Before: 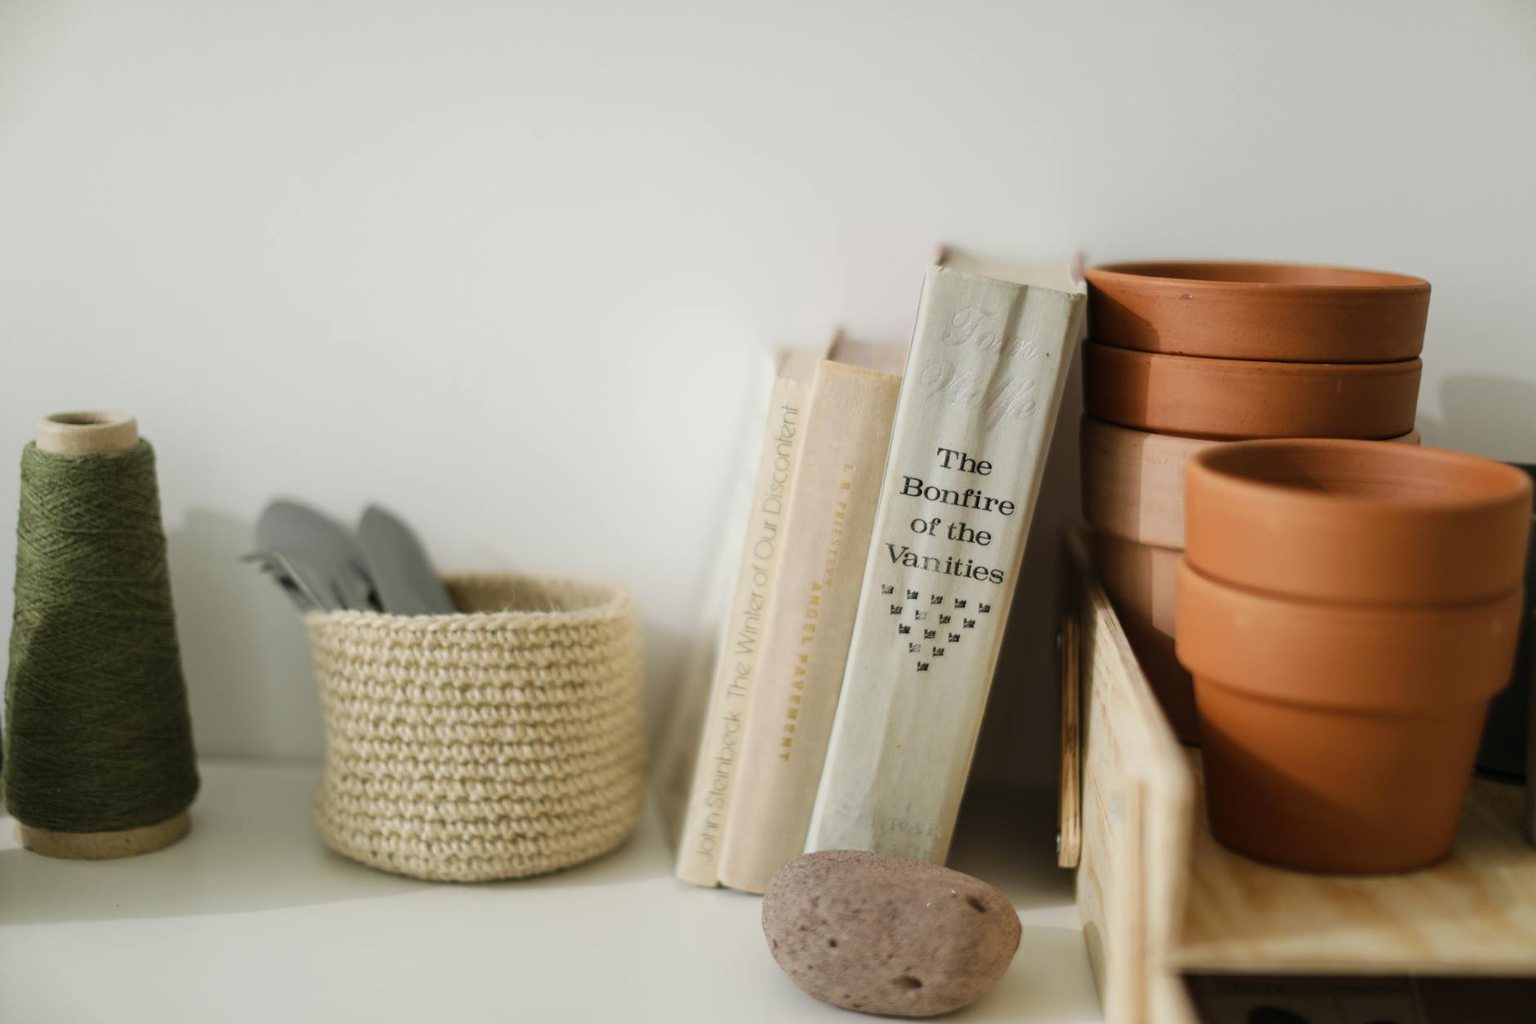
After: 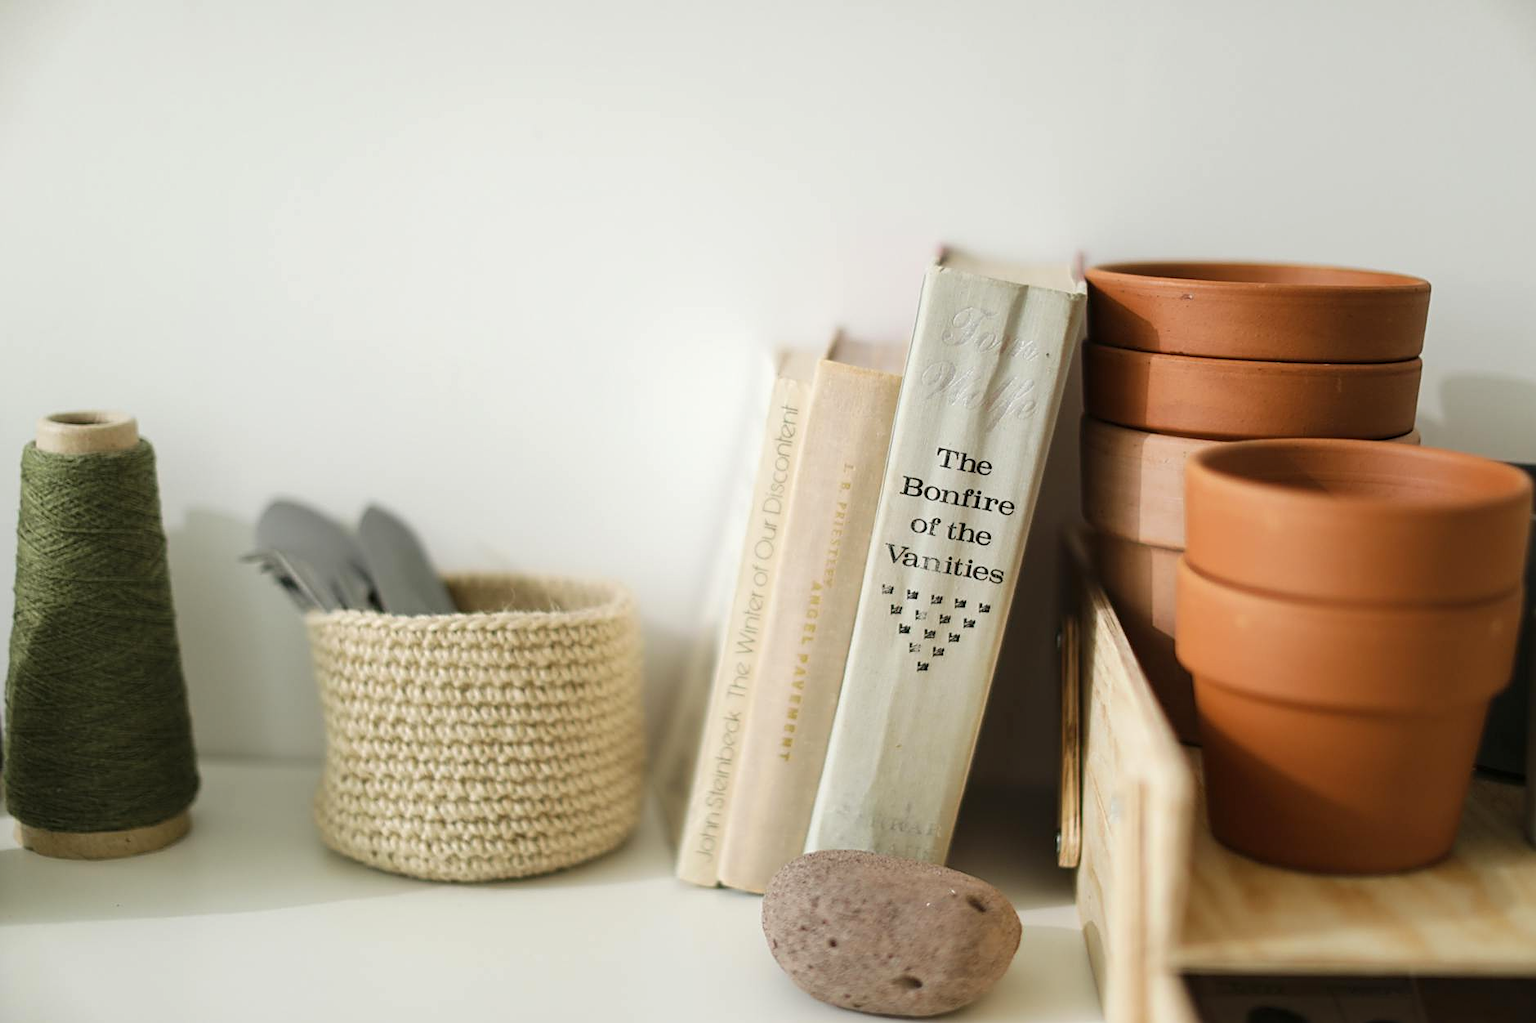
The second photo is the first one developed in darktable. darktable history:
exposure: exposure 0.258 EV, compensate highlight preservation false
sharpen: on, module defaults
